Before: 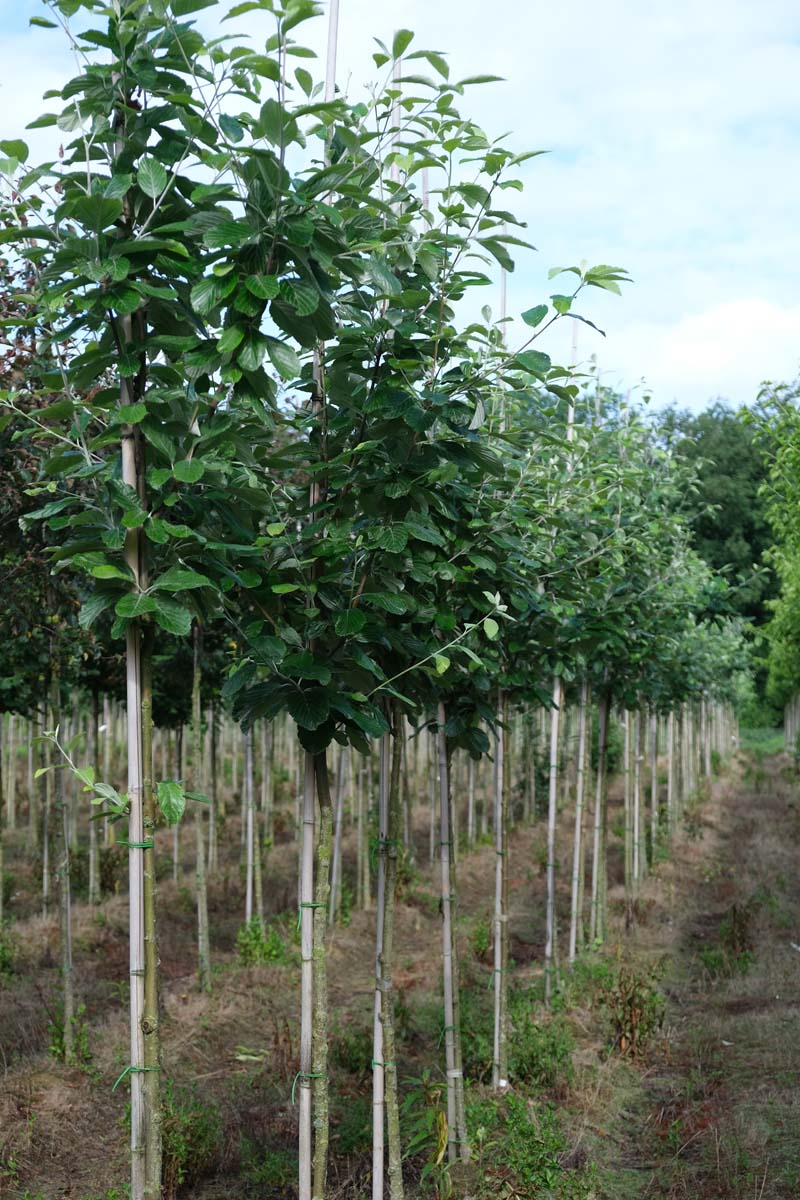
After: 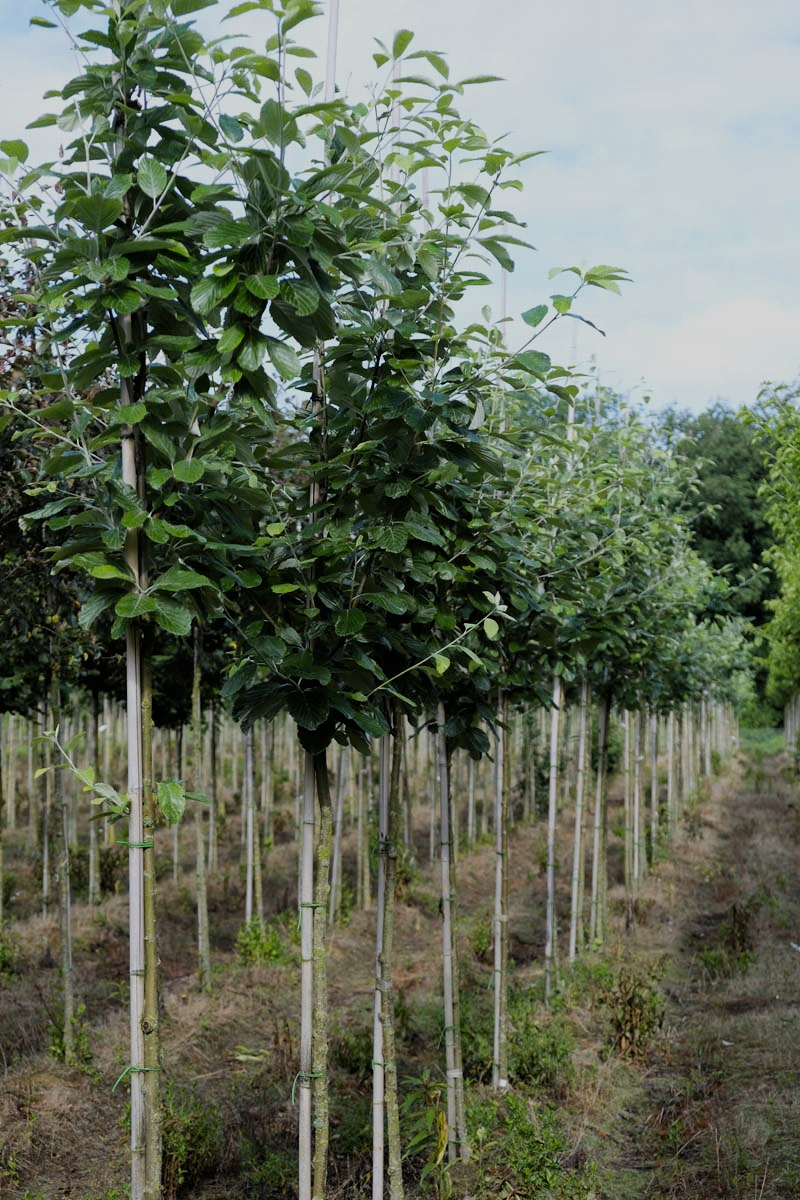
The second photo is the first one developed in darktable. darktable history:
filmic rgb: black relative exposure -7.65 EV, white relative exposure 4.56 EV, hardness 3.61
color contrast: green-magenta contrast 0.8, blue-yellow contrast 1.1, unbound 0
